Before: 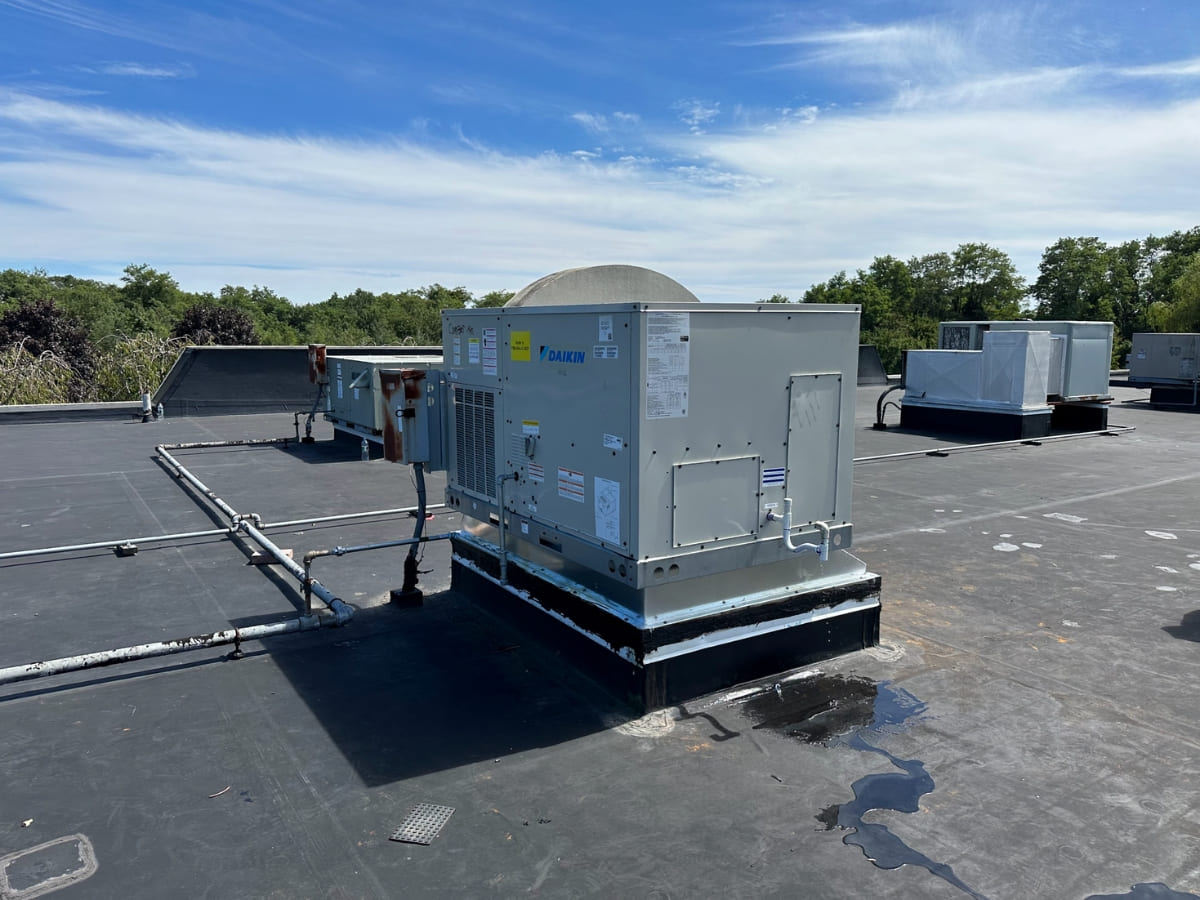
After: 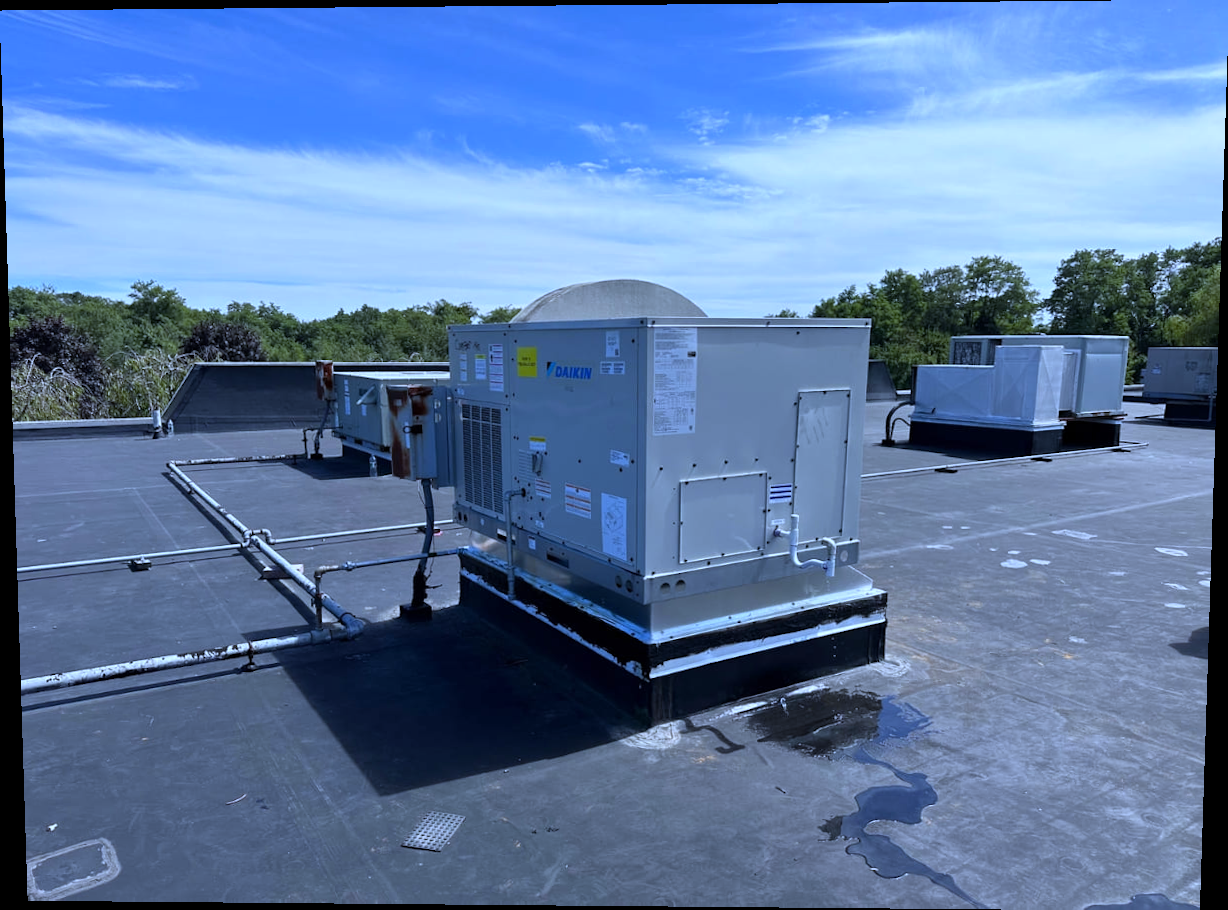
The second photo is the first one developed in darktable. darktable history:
white balance: red 0.871, blue 1.249
rotate and perspective: lens shift (vertical) 0.048, lens shift (horizontal) -0.024, automatic cropping off
